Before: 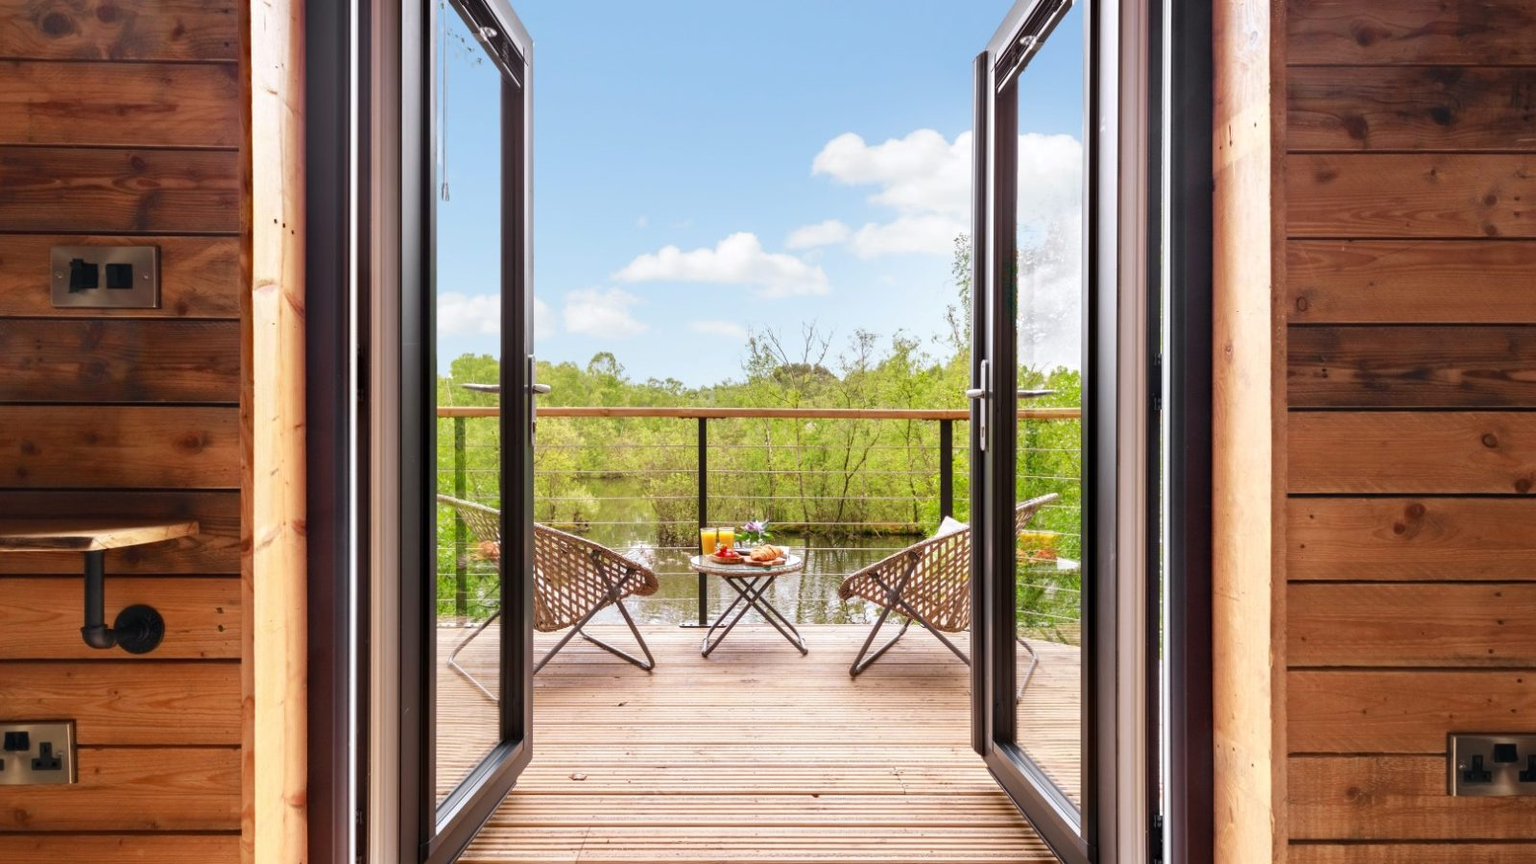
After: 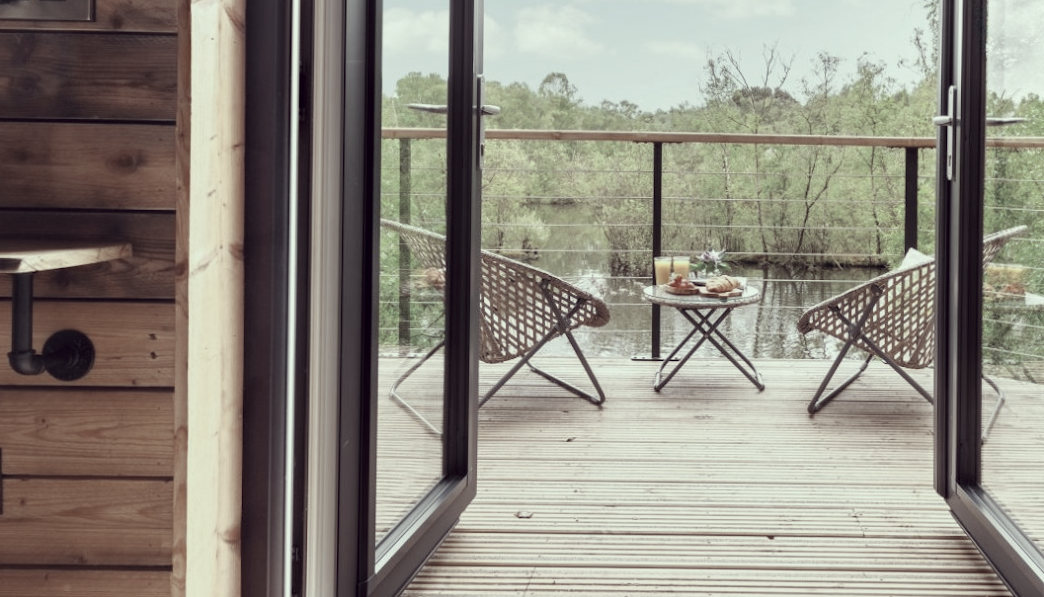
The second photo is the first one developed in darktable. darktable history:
crop and rotate: angle -0.718°, left 3.68%, top 32.152%, right 29.584%
color zones: curves: ch0 [(0, 0.5) (0.125, 0.4) (0.25, 0.5) (0.375, 0.4) (0.5, 0.4) (0.625, 0.6) (0.75, 0.6) (0.875, 0.5)]; ch1 [(0, 0.35) (0.125, 0.45) (0.25, 0.35) (0.375, 0.35) (0.5, 0.35) (0.625, 0.35) (0.75, 0.45) (0.875, 0.35)]; ch2 [(0, 0.6) (0.125, 0.5) (0.25, 0.5) (0.375, 0.6) (0.5, 0.6) (0.625, 0.5) (0.75, 0.5) (0.875, 0.5)]
color correction: highlights a* -20.87, highlights b* 20.5, shadows a* 19.94, shadows b* -20.44, saturation 0.38
